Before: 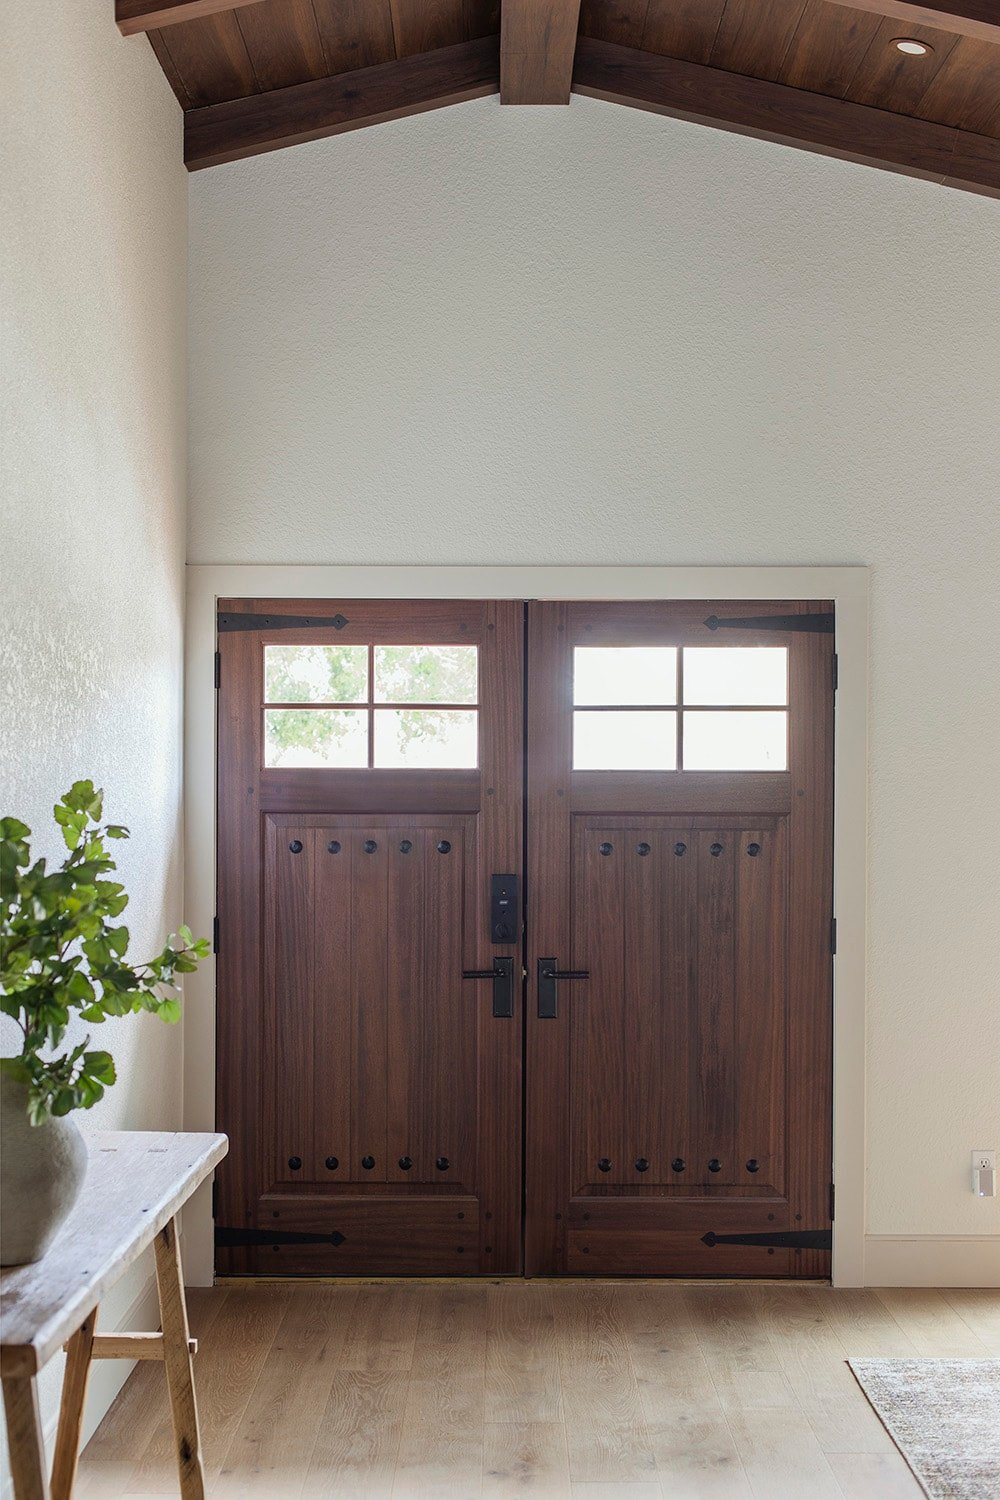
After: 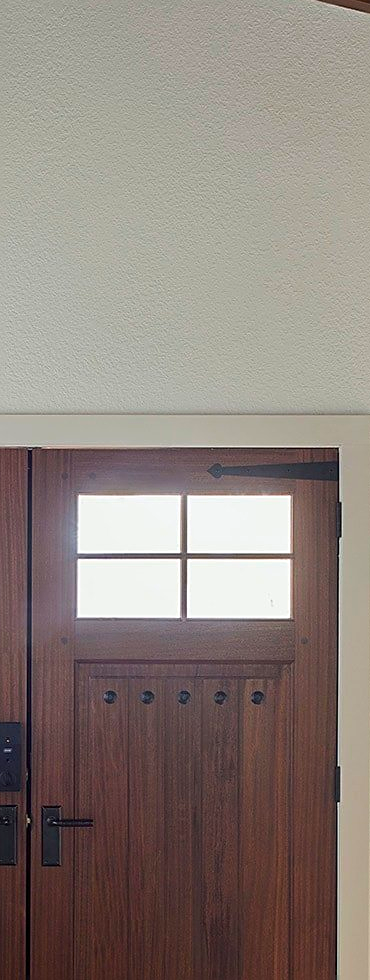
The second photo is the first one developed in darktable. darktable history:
crop and rotate: left 49.666%, top 10.139%, right 13.248%, bottom 24.494%
sharpen: on, module defaults
contrast brightness saturation: brightness -0.016, saturation 0.362
